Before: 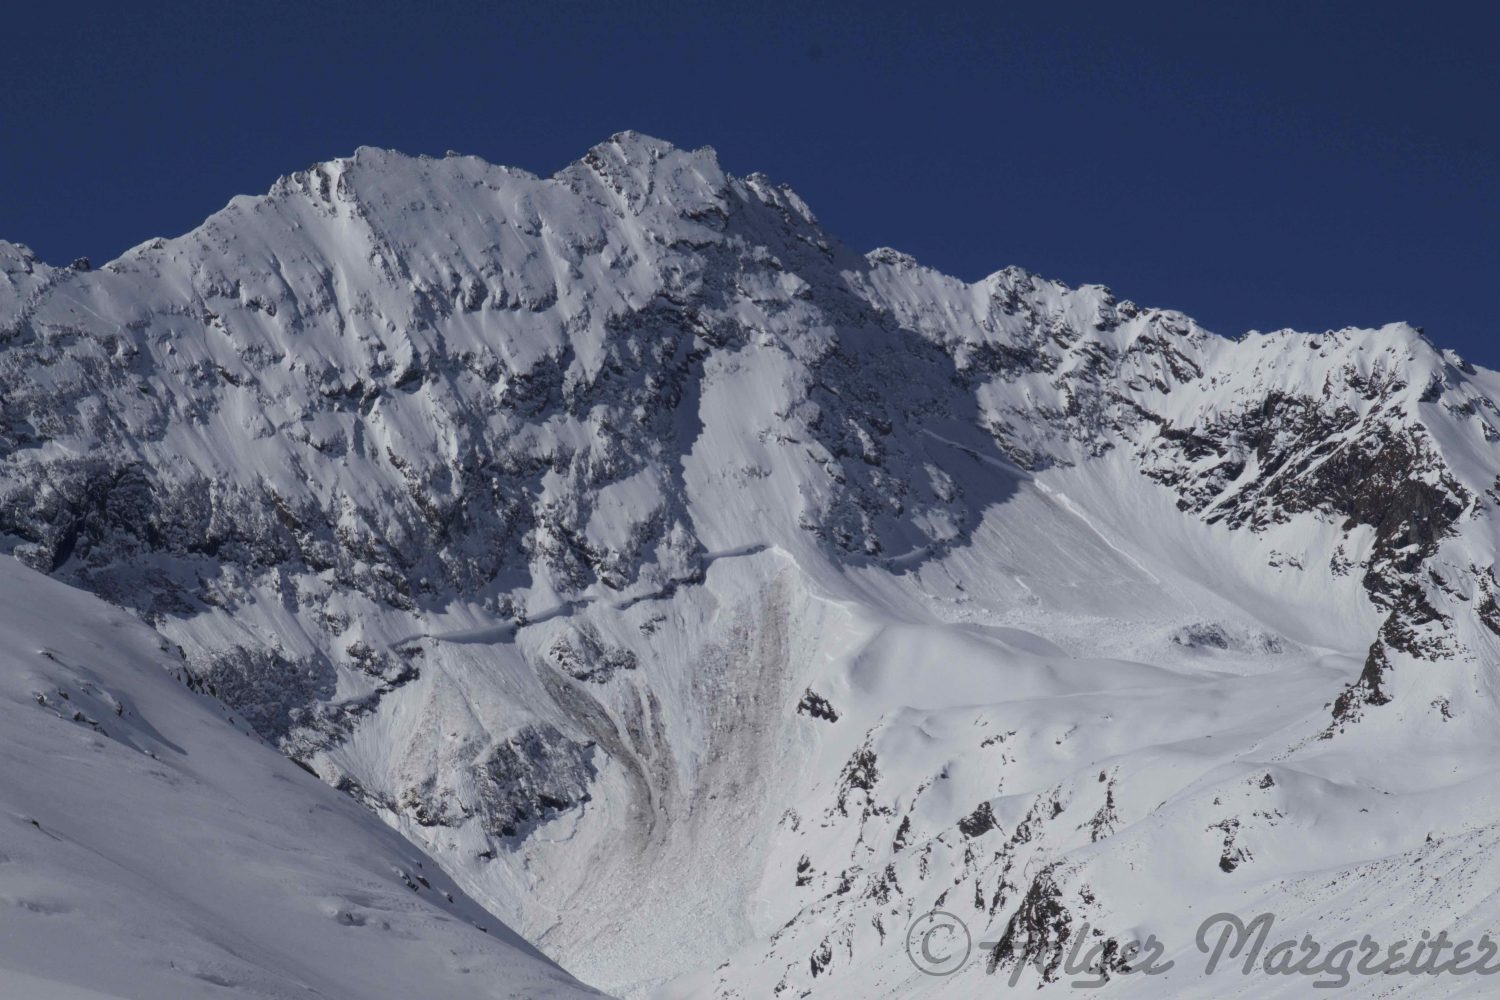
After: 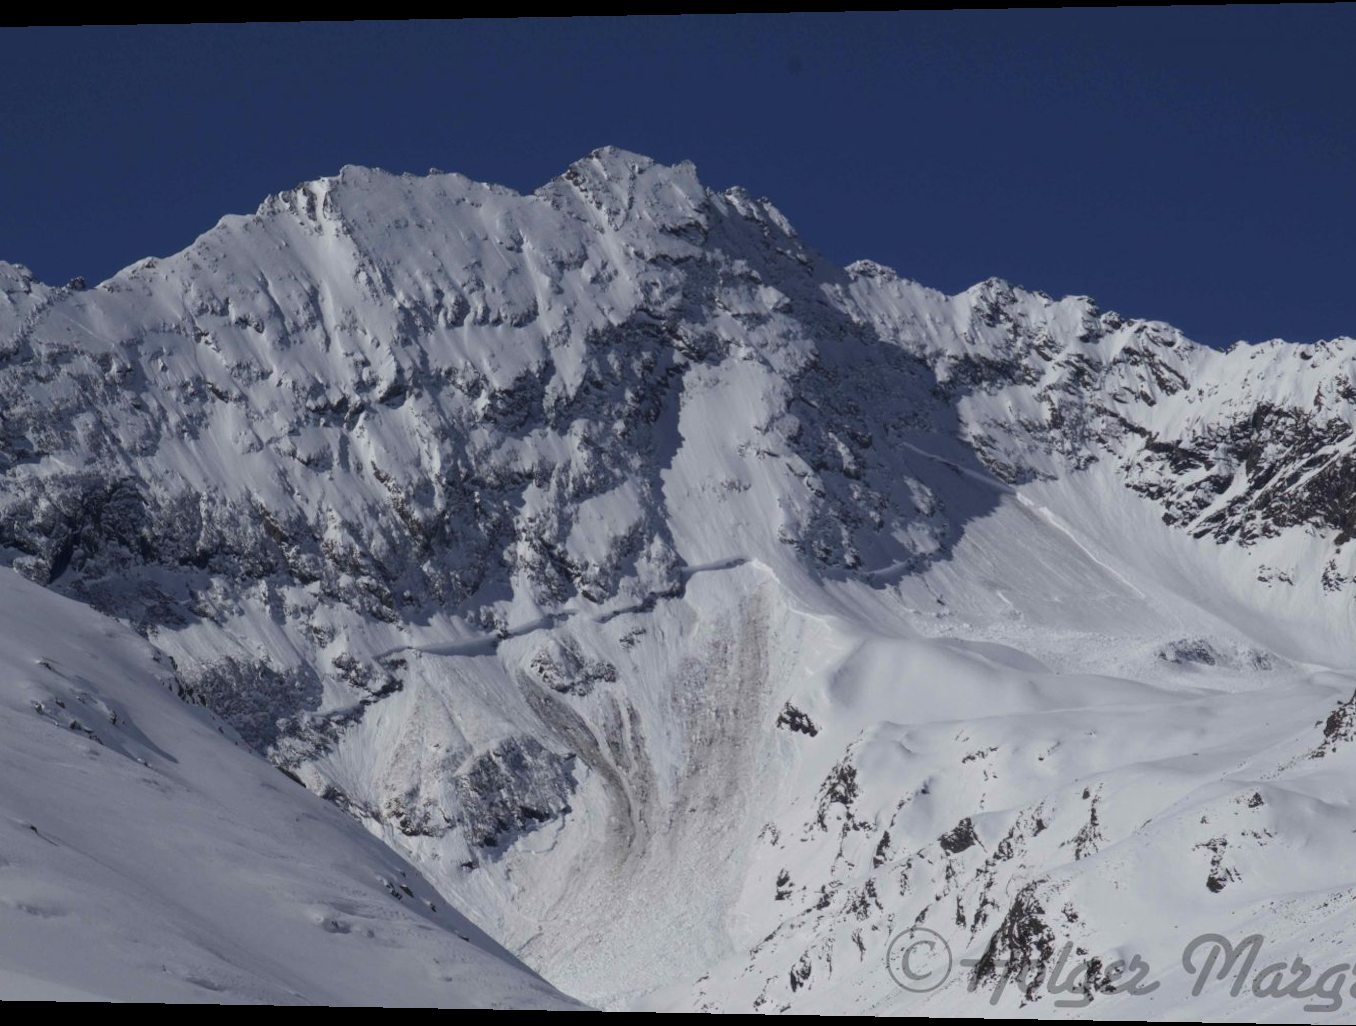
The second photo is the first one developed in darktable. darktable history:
crop: right 9.509%, bottom 0.031%
rotate and perspective: lens shift (horizontal) -0.055, automatic cropping off
